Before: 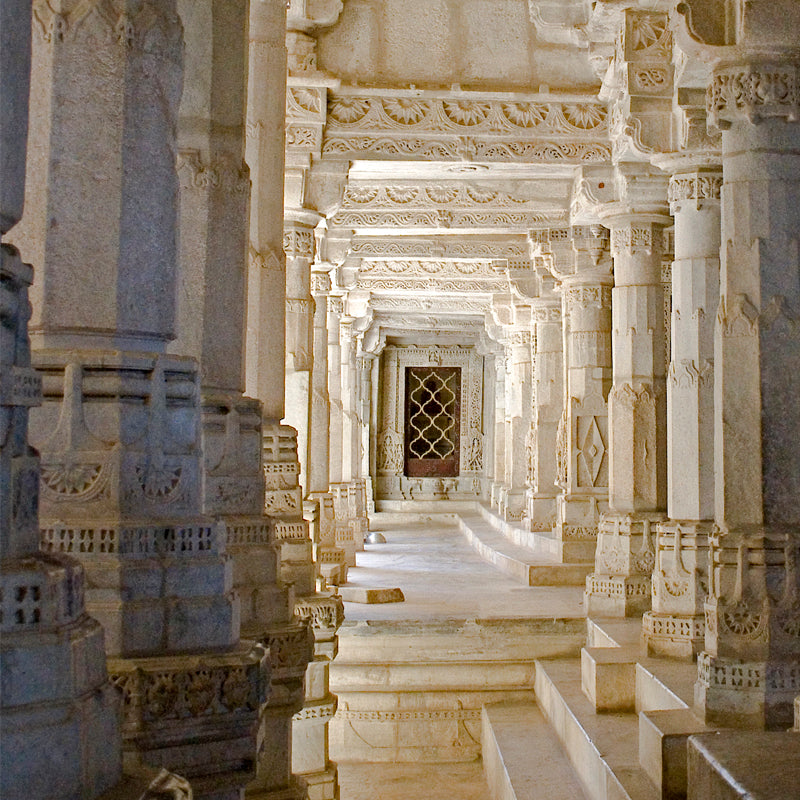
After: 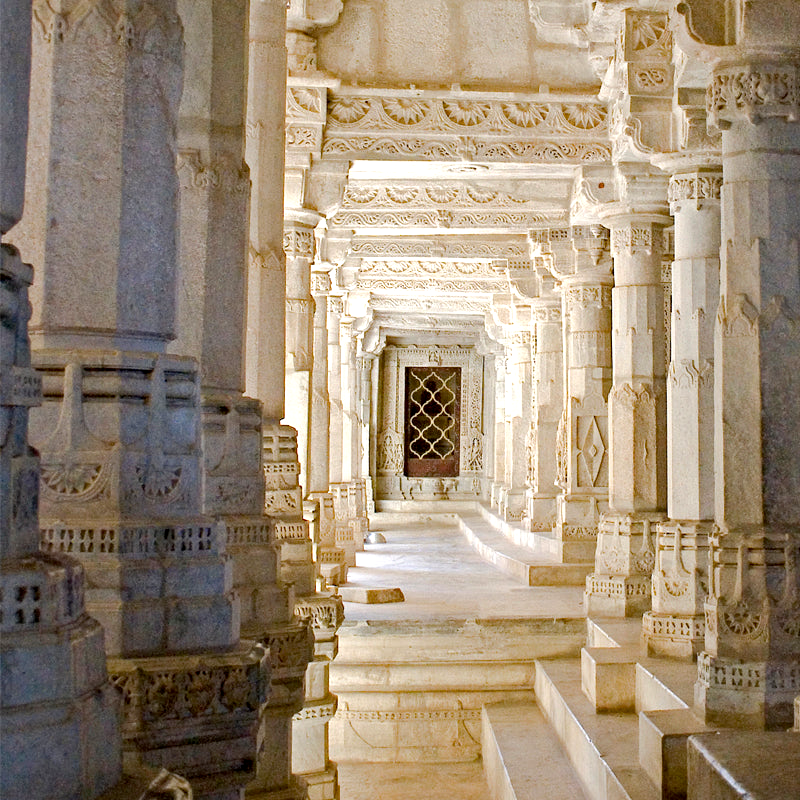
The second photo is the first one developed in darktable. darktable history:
exposure: black level correction 0.003, exposure 0.39 EV, compensate exposure bias true, compensate highlight preservation false
